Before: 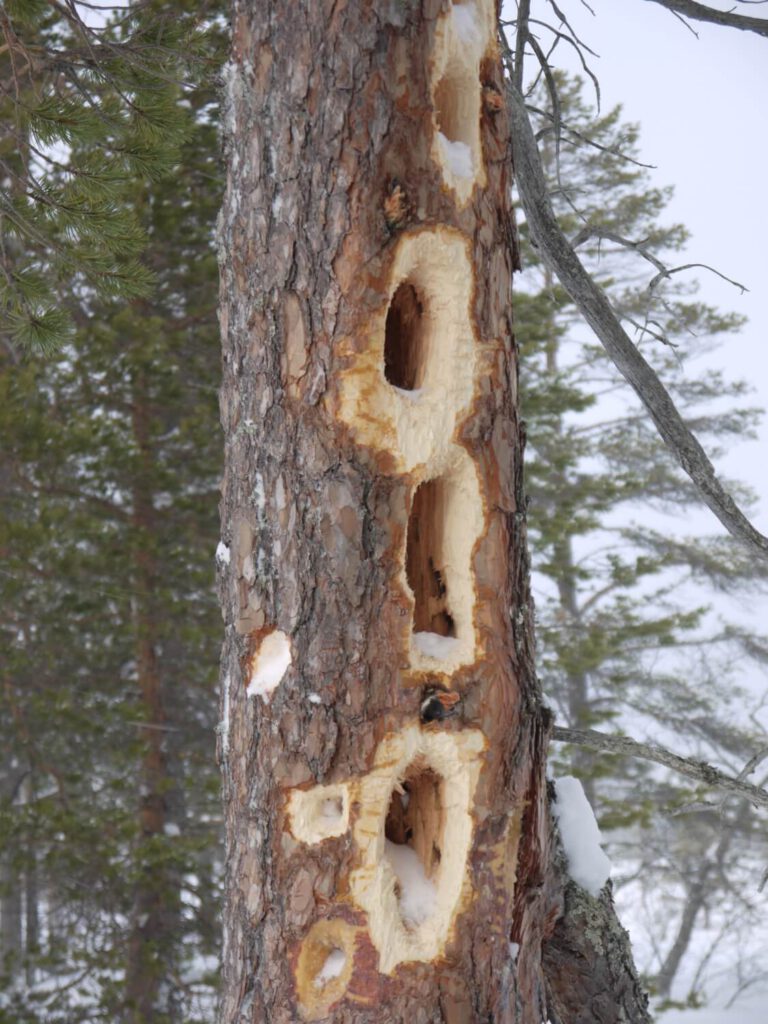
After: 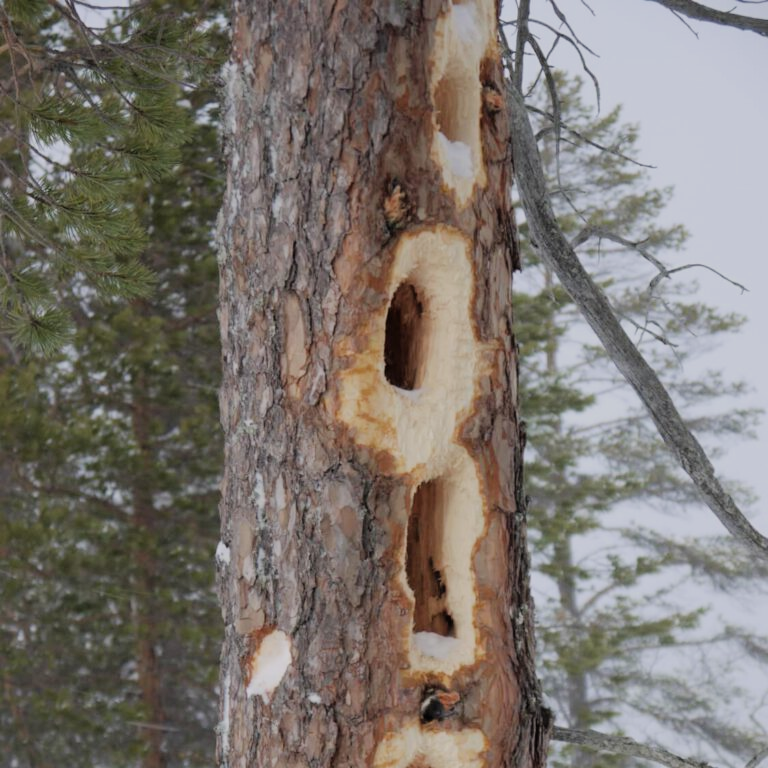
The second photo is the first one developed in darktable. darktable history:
tone equalizer: edges refinement/feathering 500, mask exposure compensation -1.57 EV, preserve details no
crop: bottom 24.915%
filmic rgb: black relative exposure -7.65 EV, white relative exposure 4.56 EV, hardness 3.61
exposure: black level correction 0, compensate highlight preservation false
